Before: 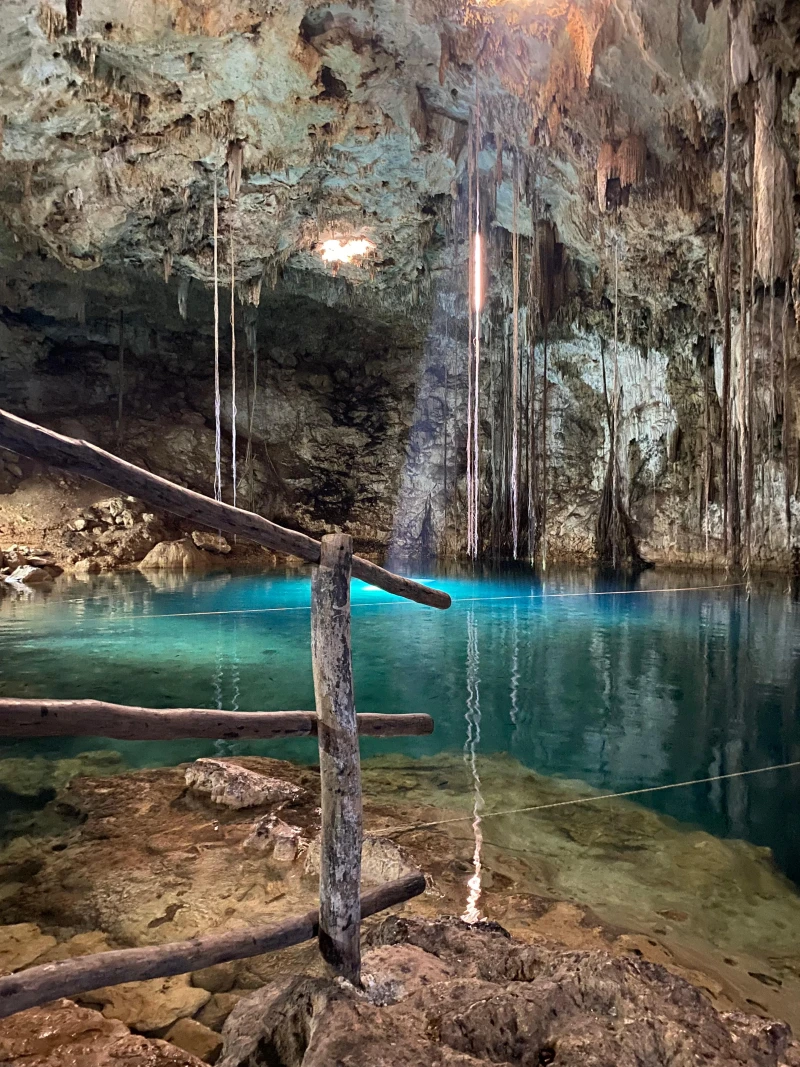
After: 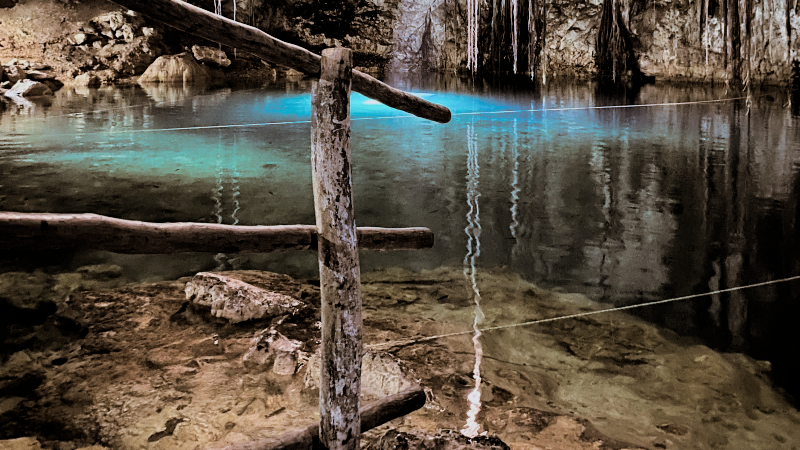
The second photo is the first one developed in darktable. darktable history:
white balance: red 0.984, blue 1.059
crop: top 45.551%, bottom 12.262%
split-toning: shadows › hue 32.4°, shadows › saturation 0.51, highlights › hue 180°, highlights › saturation 0, balance -60.17, compress 55.19%
filmic rgb: black relative exposure -5 EV, hardness 2.88, contrast 1.3, highlights saturation mix -30%
